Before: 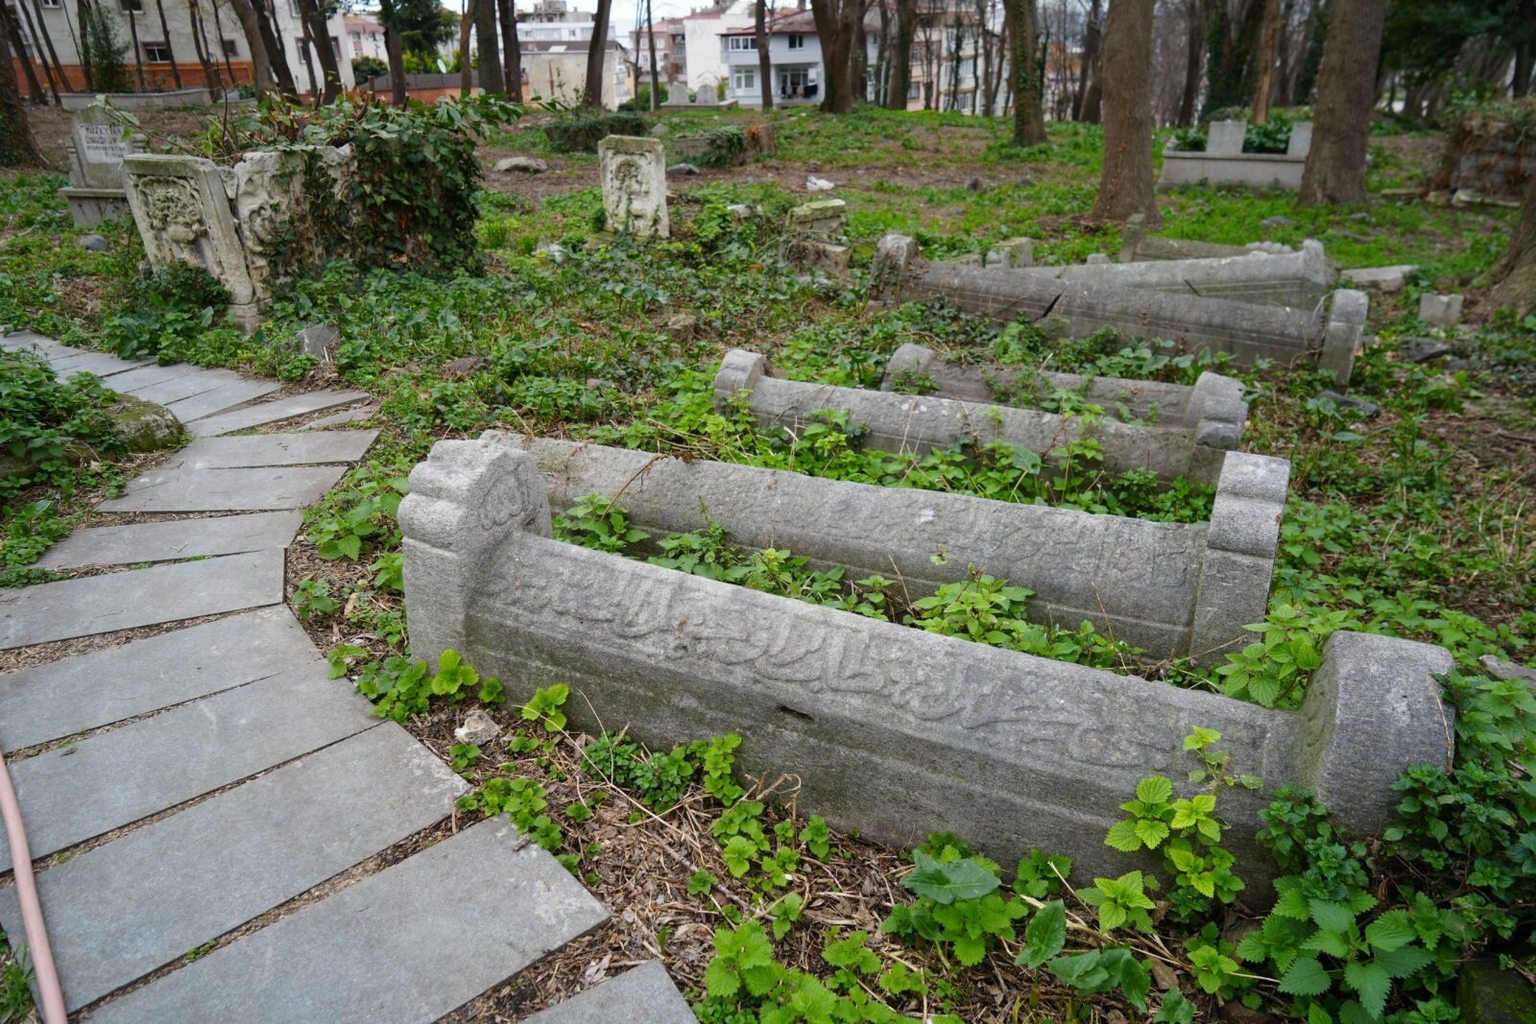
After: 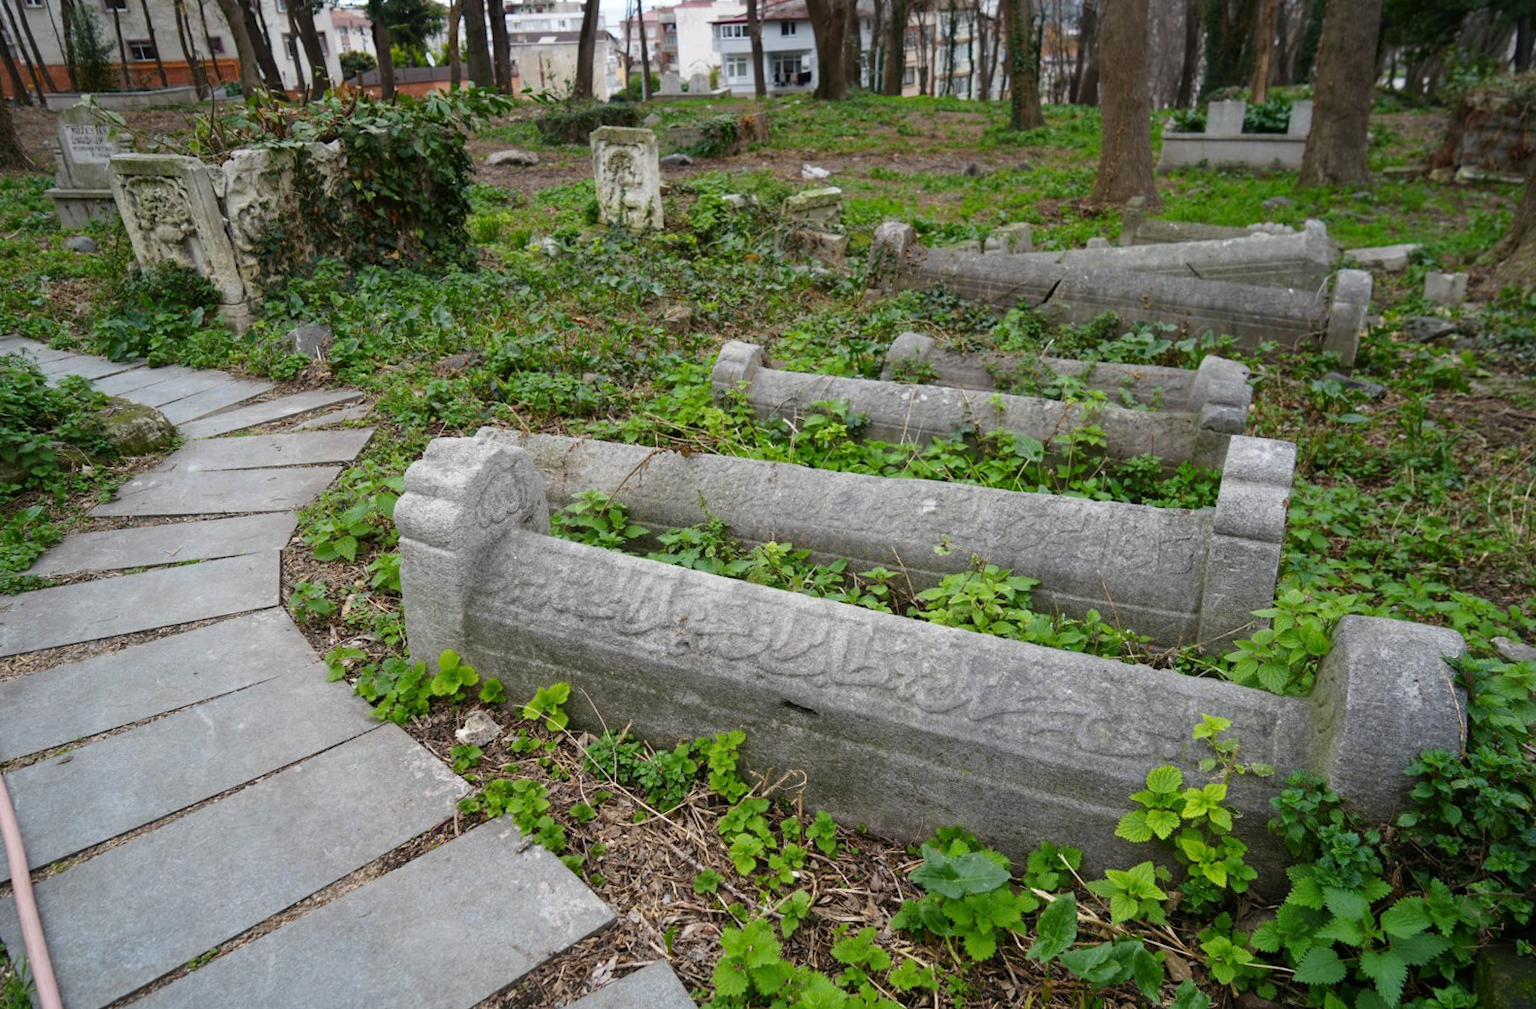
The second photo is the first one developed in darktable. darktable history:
tone equalizer: on, module defaults
rotate and perspective: rotation -1°, crop left 0.011, crop right 0.989, crop top 0.025, crop bottom 0.975
